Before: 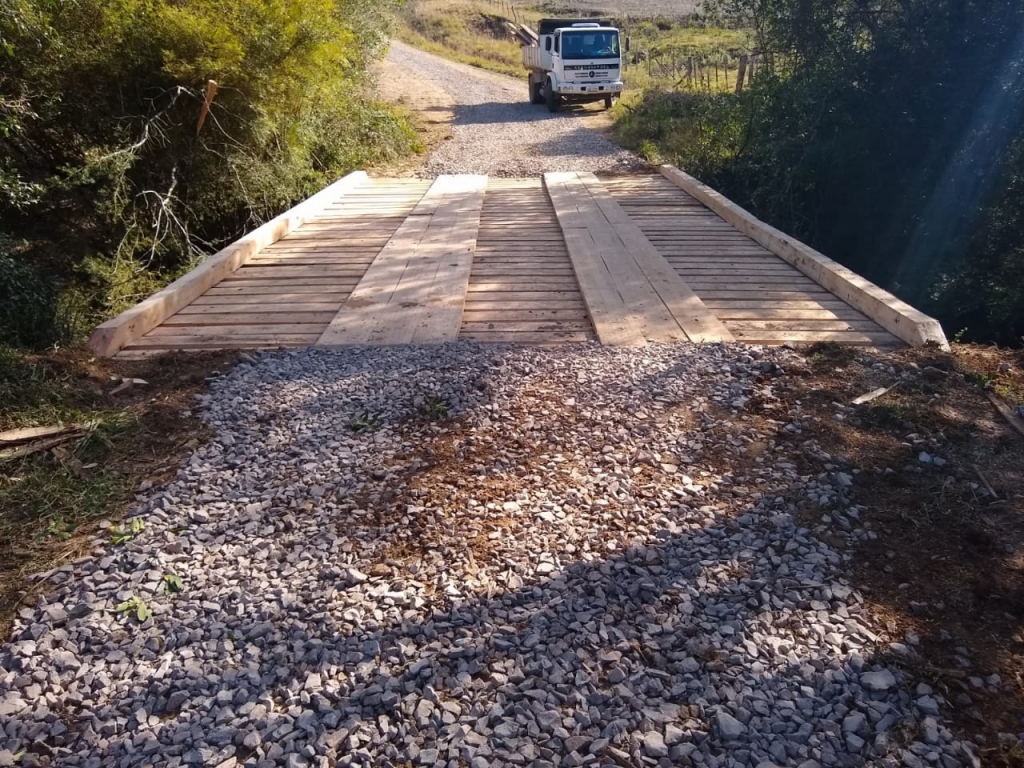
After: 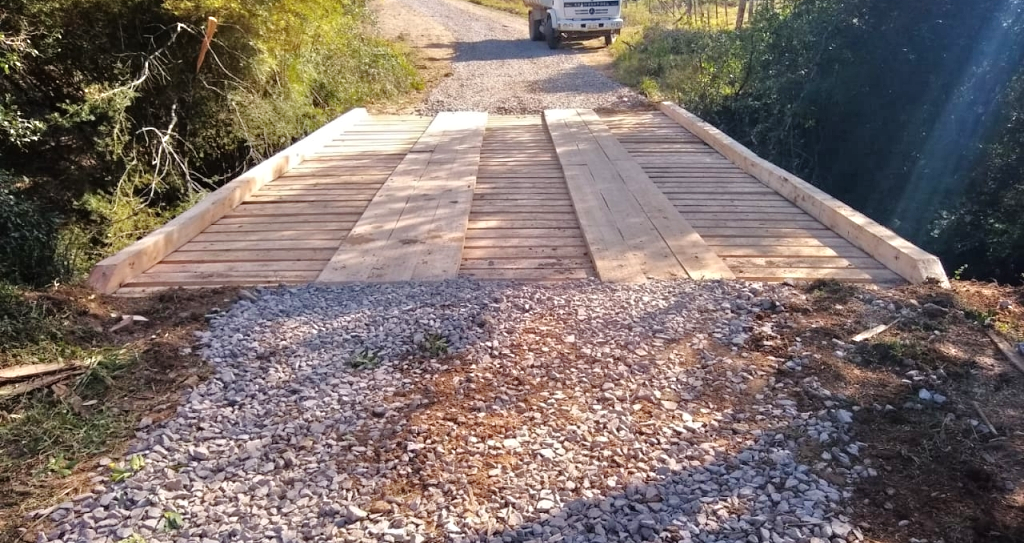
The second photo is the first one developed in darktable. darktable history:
tone equalizer: -7 EV 0.15 EV, -6 EV 0.6 EV, -5 EV 1.15 EV, -4 EV 1.33 EV, -3 EV 1.15 EV, -2 EV 0.6 EV, -1 EV 0.15 EV, mask exposure compensation -0.5 EV
crop and rotate: top 8.293%, bottom 20.996%
